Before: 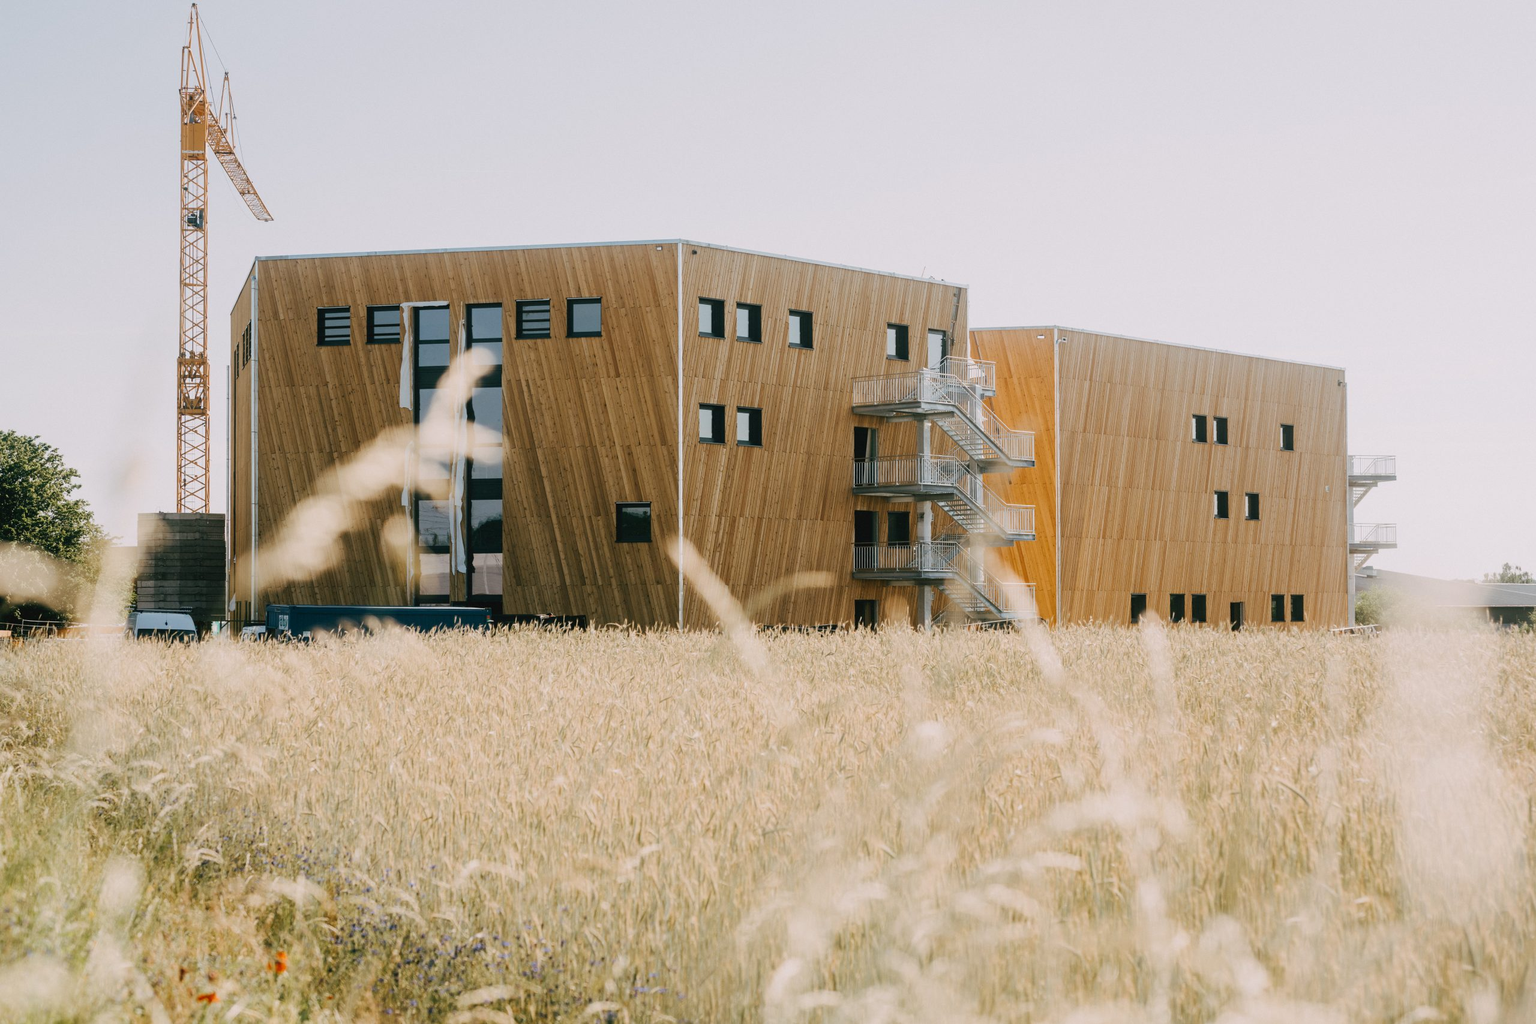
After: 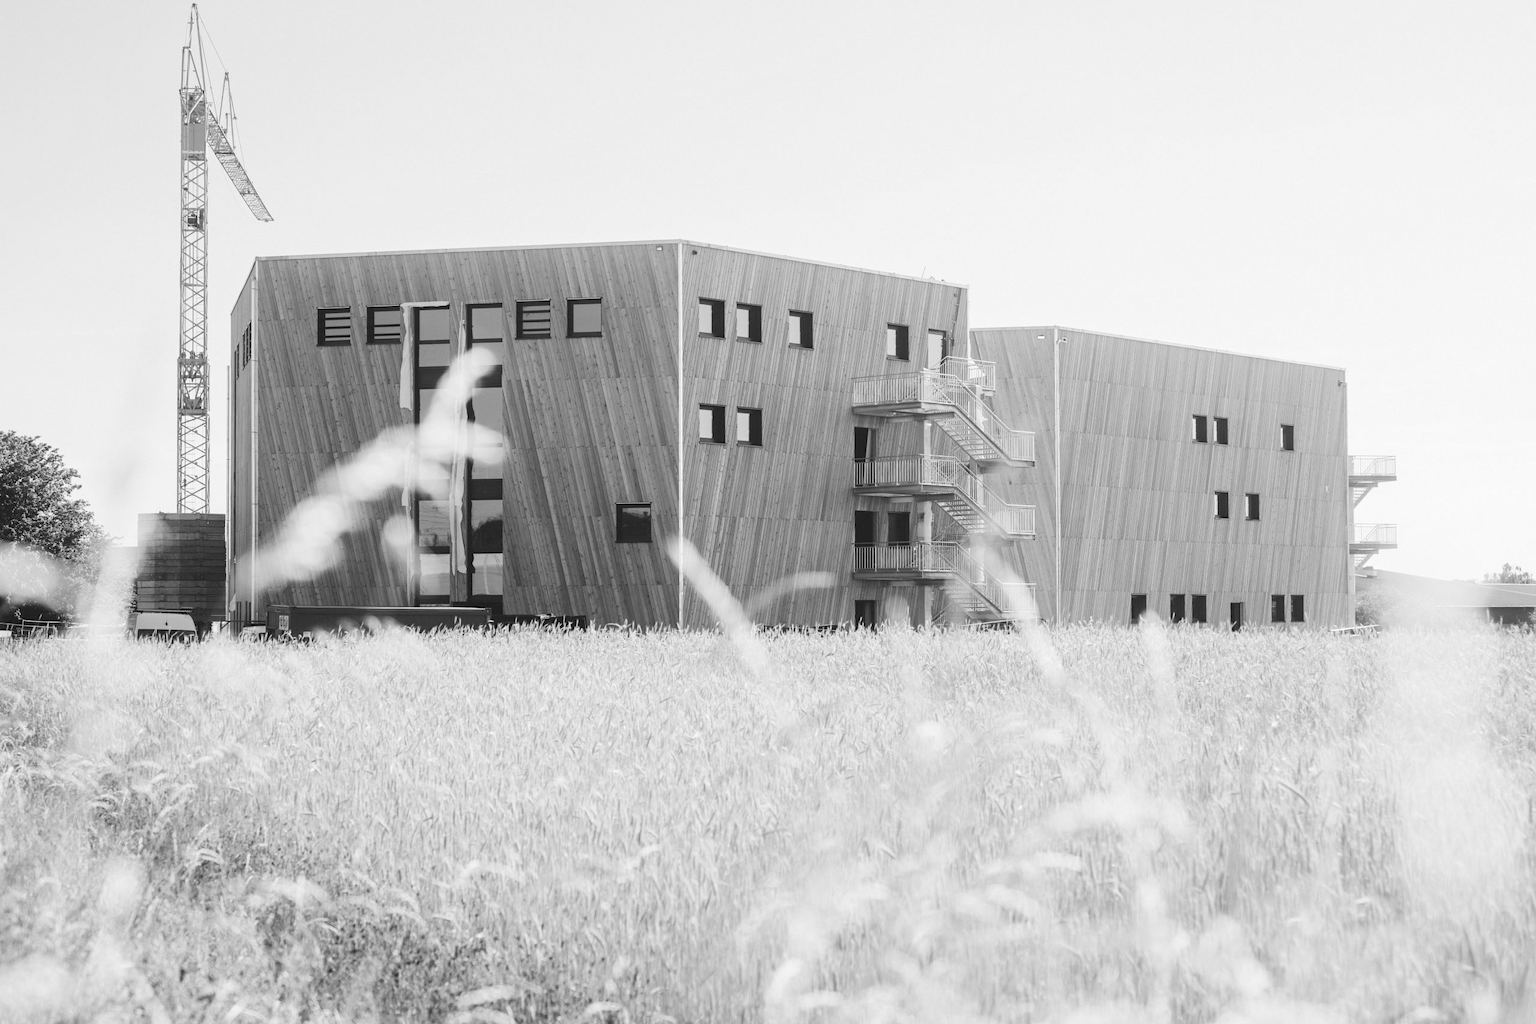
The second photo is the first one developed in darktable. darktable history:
exposure: exposure 0.6 EV, compensate highlight preservation false
color correction: highlights a* 17.03, highlights b* 0.205, shadows a* -15.38, shadows b* -14.56, saturation 1.5
contrast brightness saturation: contrast -0.1, brightness 0.05, saturation 0.08
monochrome: a 32, b 64, size 2.3
